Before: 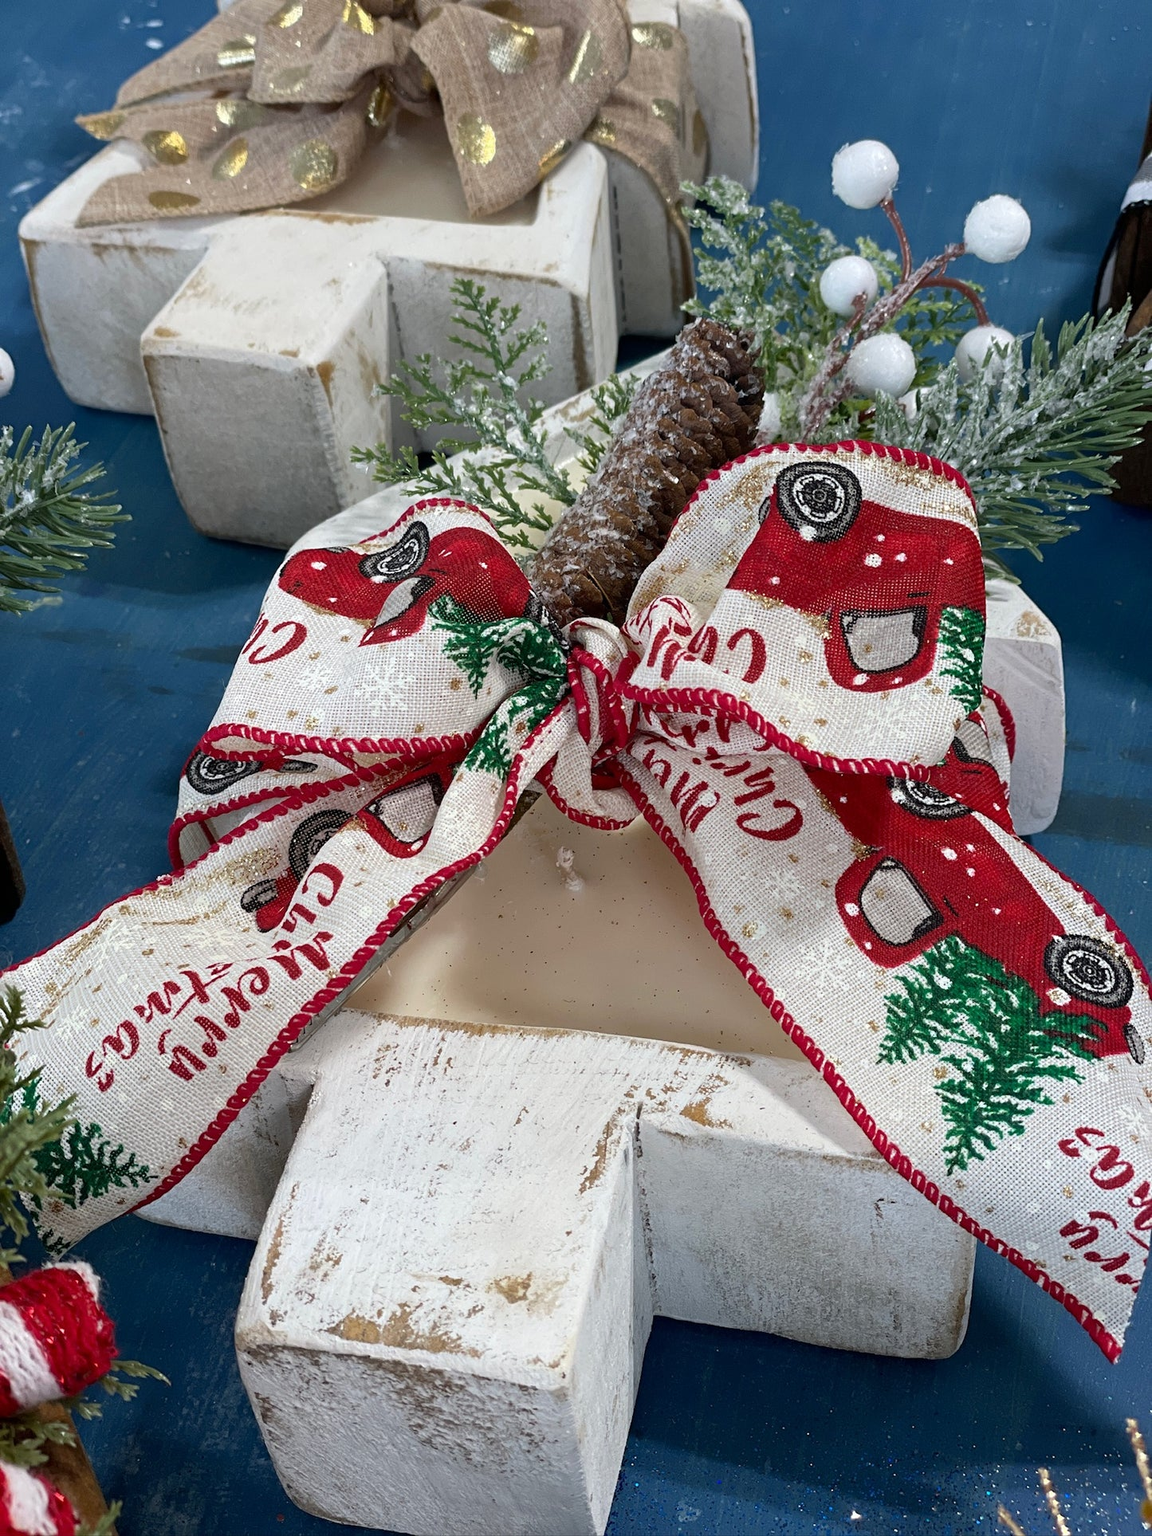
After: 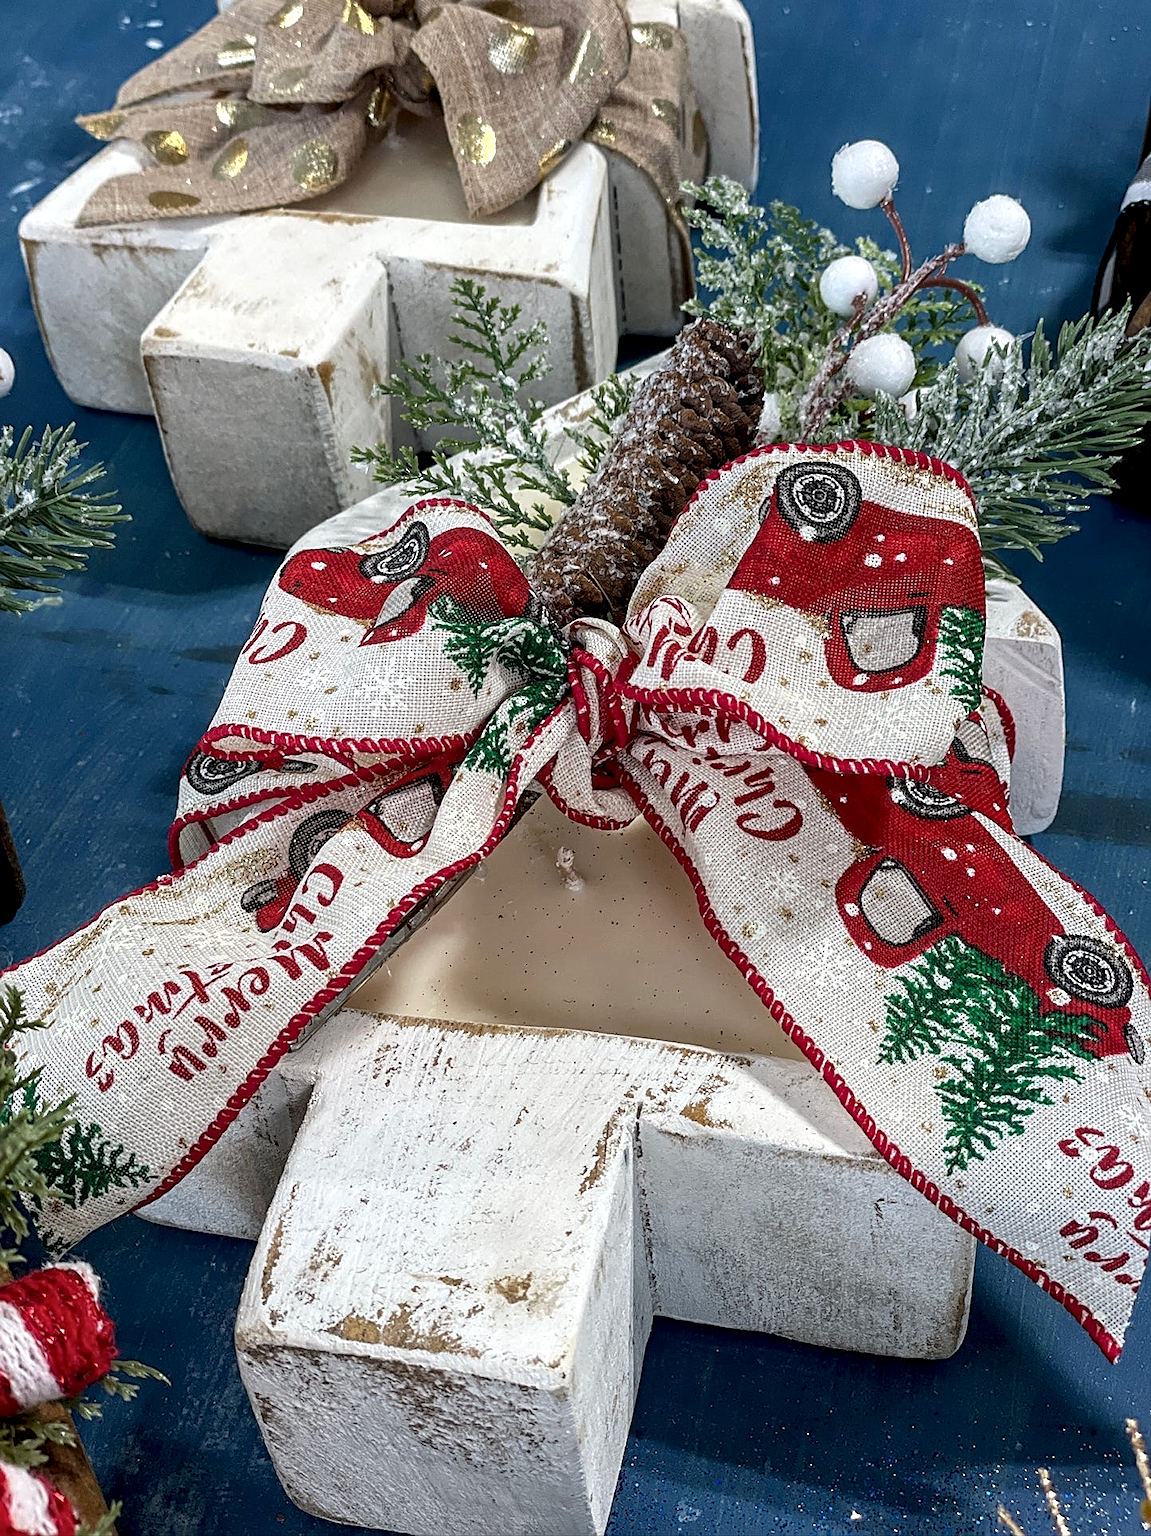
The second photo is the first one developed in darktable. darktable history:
local contrast: detail 153%
sharpen: on, module defaults
